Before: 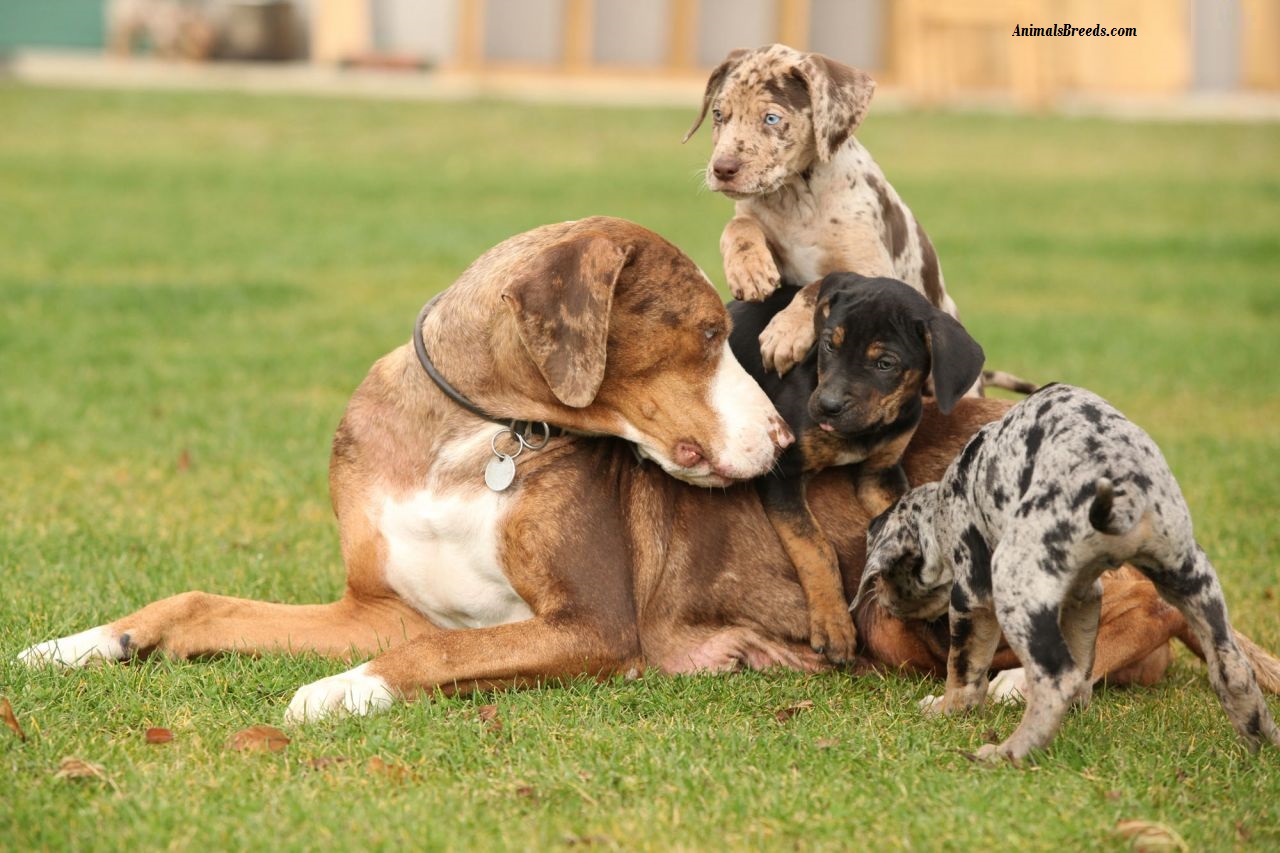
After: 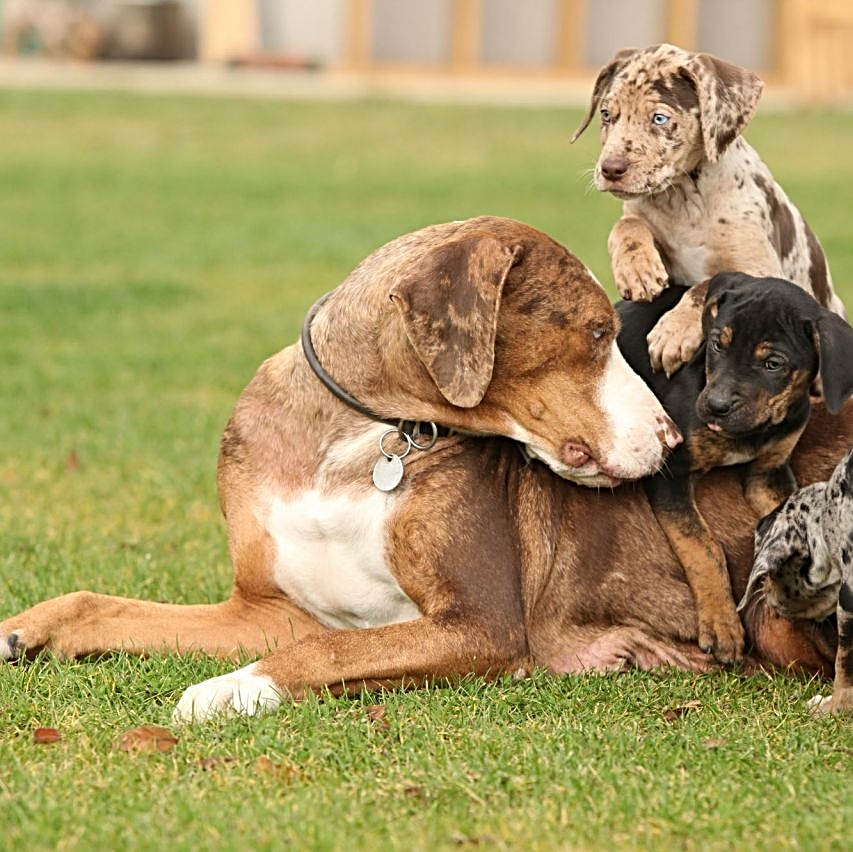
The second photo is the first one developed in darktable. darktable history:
sharpen: radius 2.817, amount 0.715
crop and rotate: left 8.786%, right 24.548%
